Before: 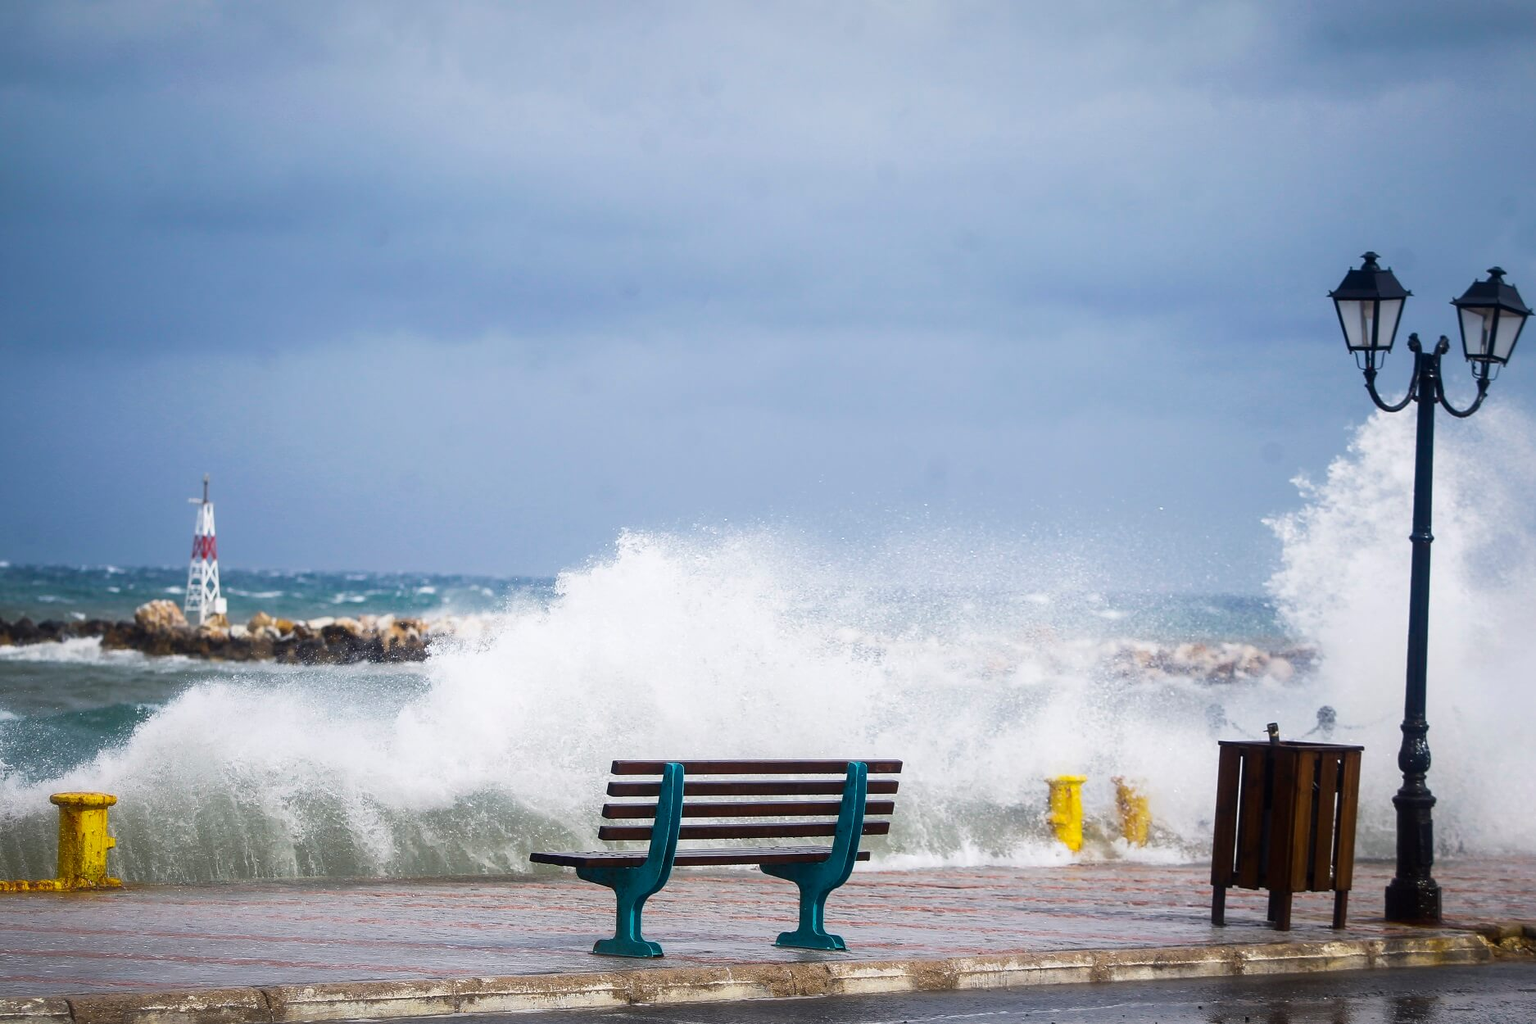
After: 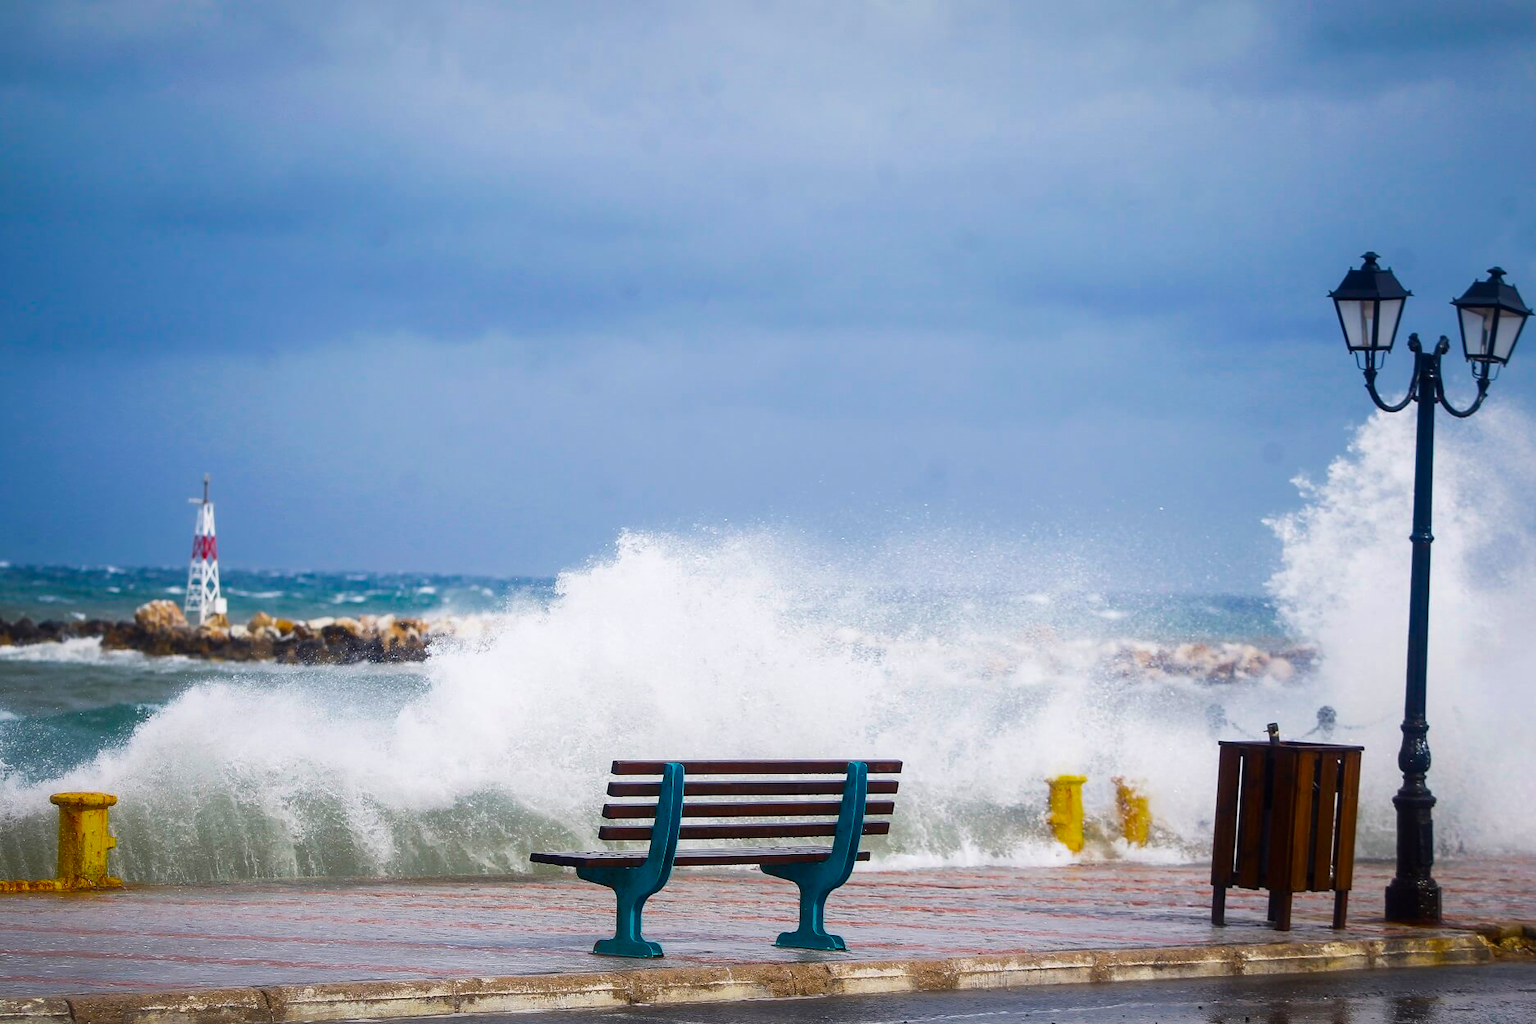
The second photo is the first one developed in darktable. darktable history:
color zones: curves: ch0 [(0, 0.425) (0.143, 0.422) (0.286, 0.42) (0.429, 0.419) (0.571, 0.419) (0.714, 0.42) (0.857, 0.422) (1, 0.425)]; ch1 [(0, 0.666) (0.143, 0.669) (0.286, 0.671) (0.429, 0.67) (0.571, 0.67) (0.714, 0.67) (0.857, 0.67) (1, 0.666)]
shadows and highlights: radius 332.48, shadows 54.73, highlights -98.52, compress 94.19%, soften with gaussian
